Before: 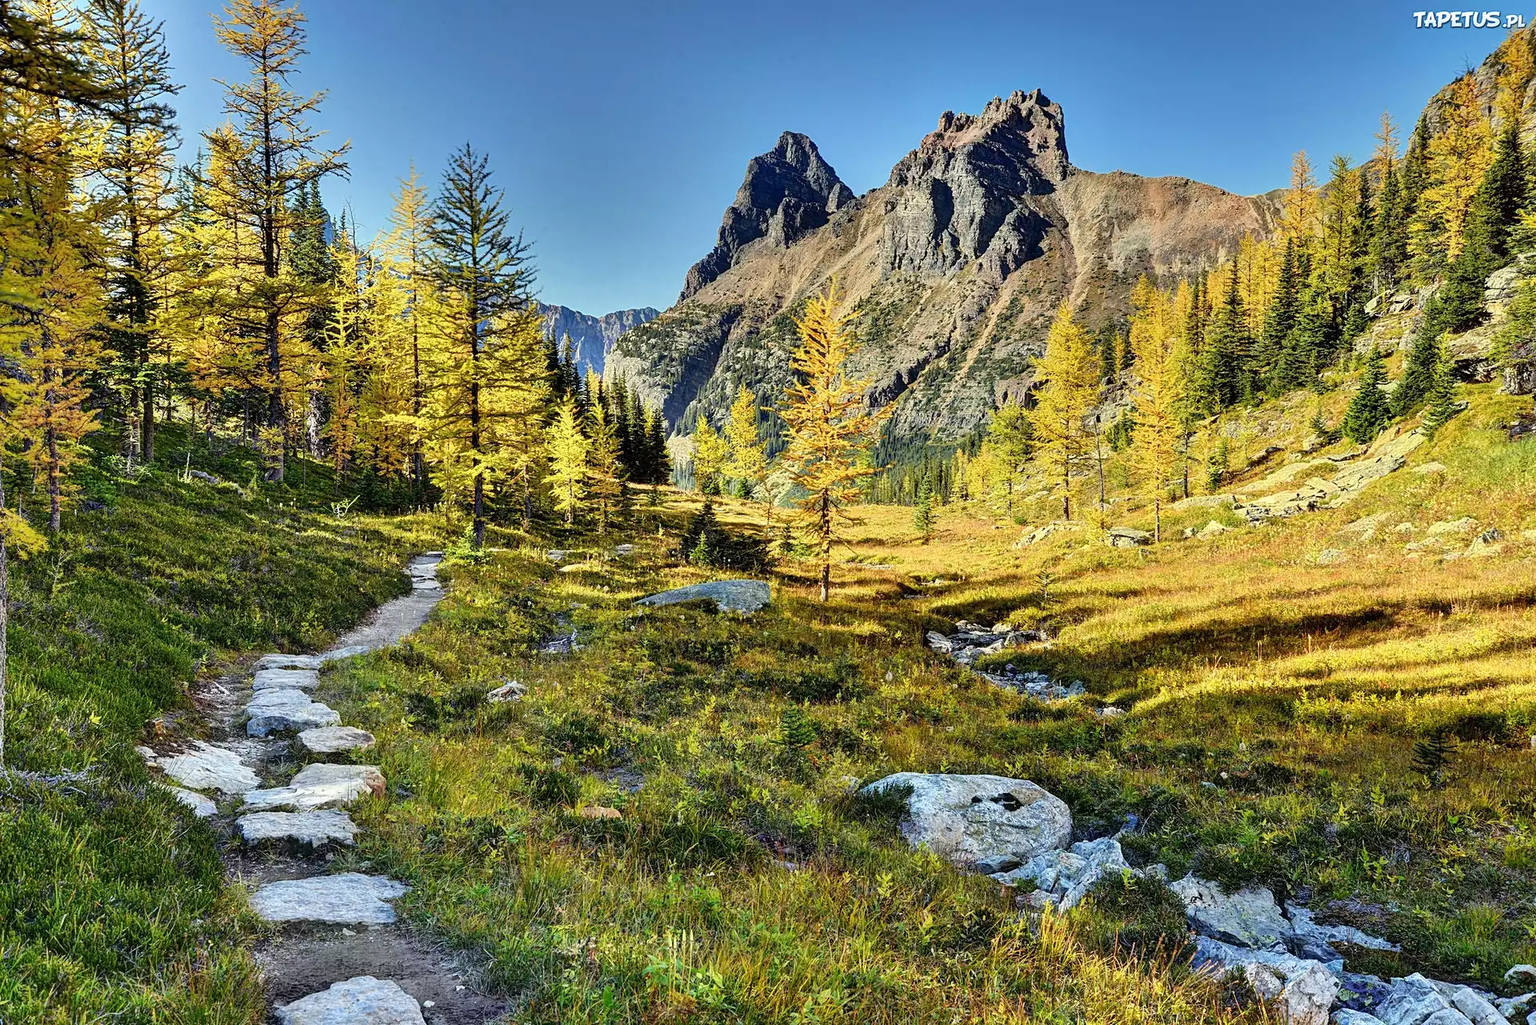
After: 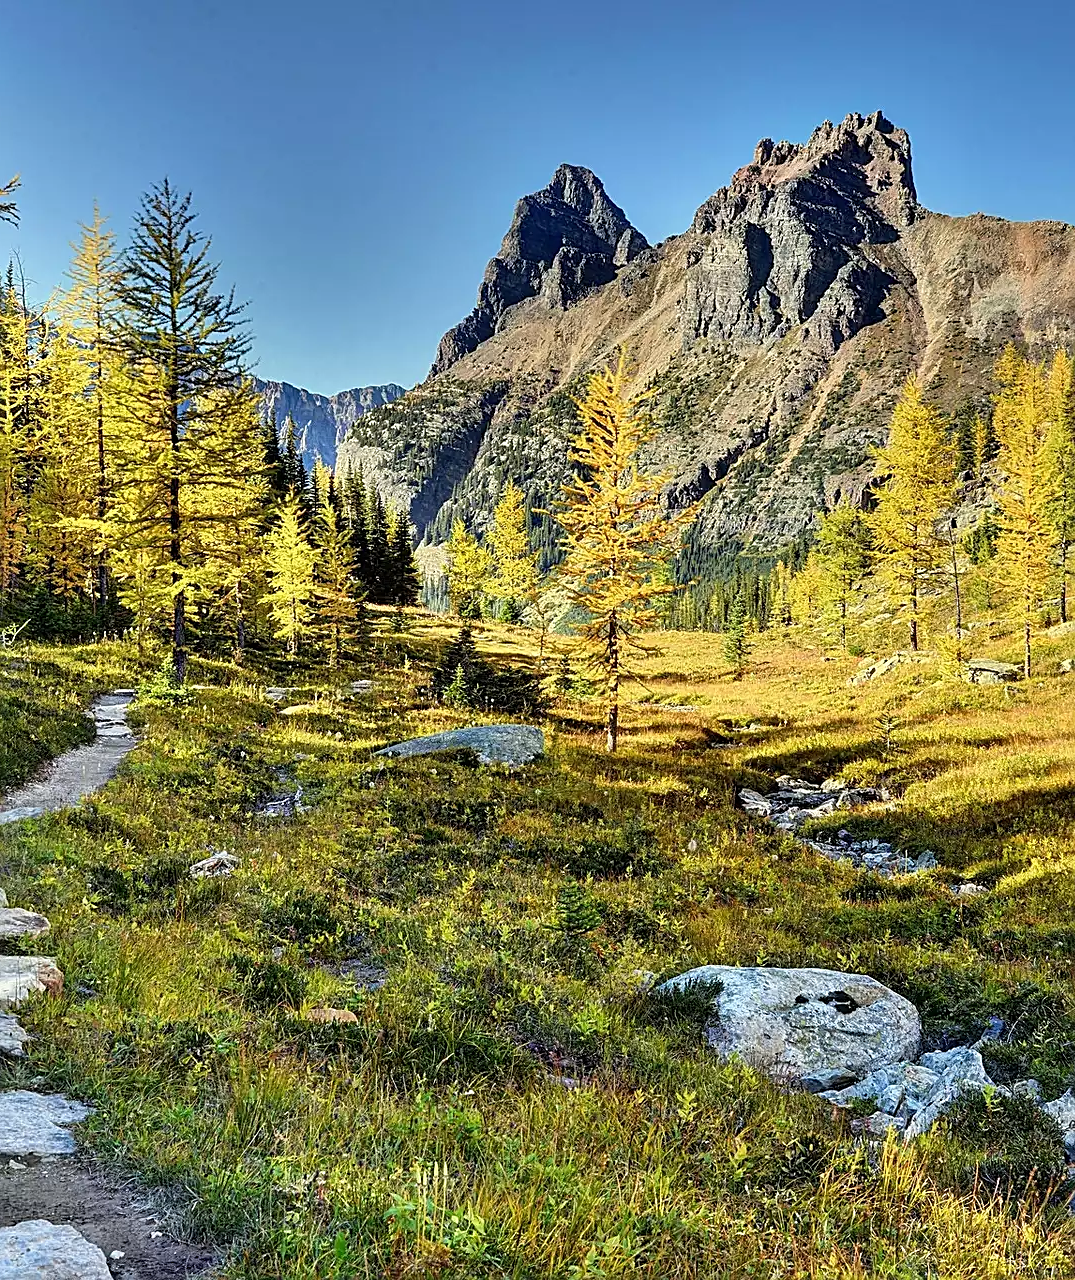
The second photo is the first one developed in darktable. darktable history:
sharpen: on, module defaults
crop: left 21.828%, right 22.131%, bottom 0.001%
